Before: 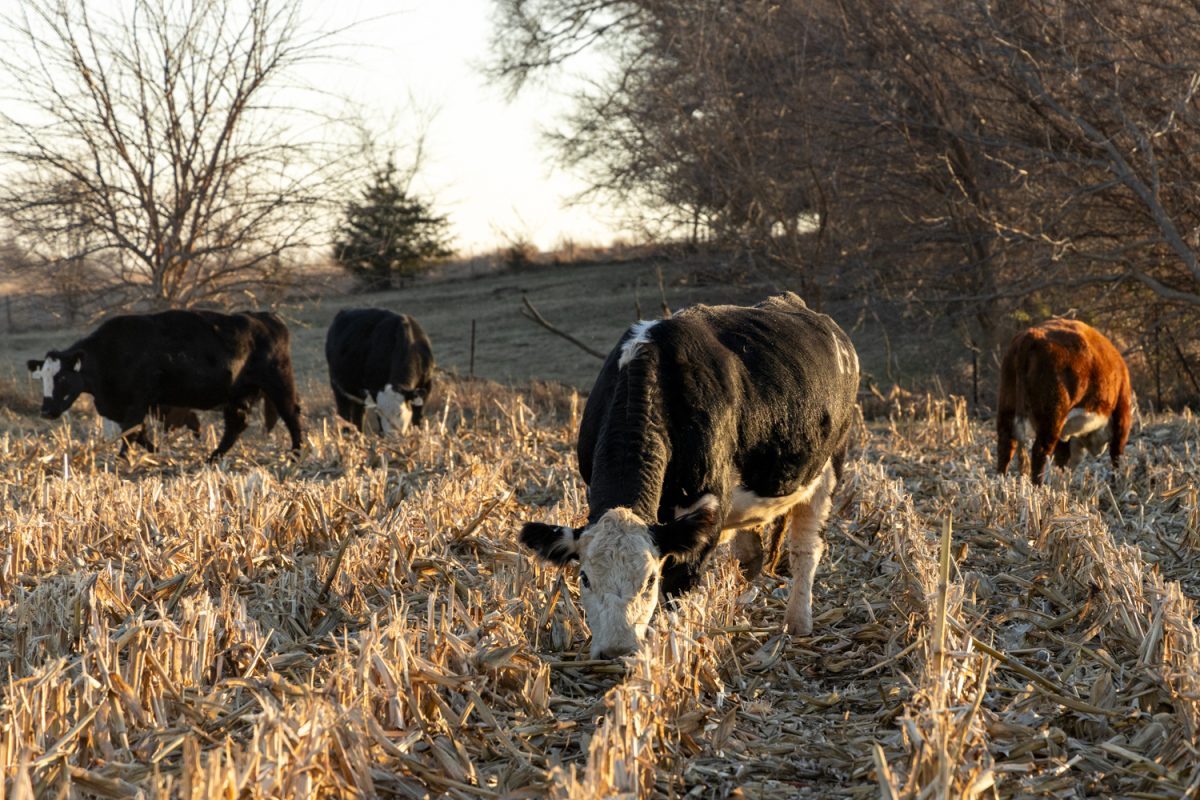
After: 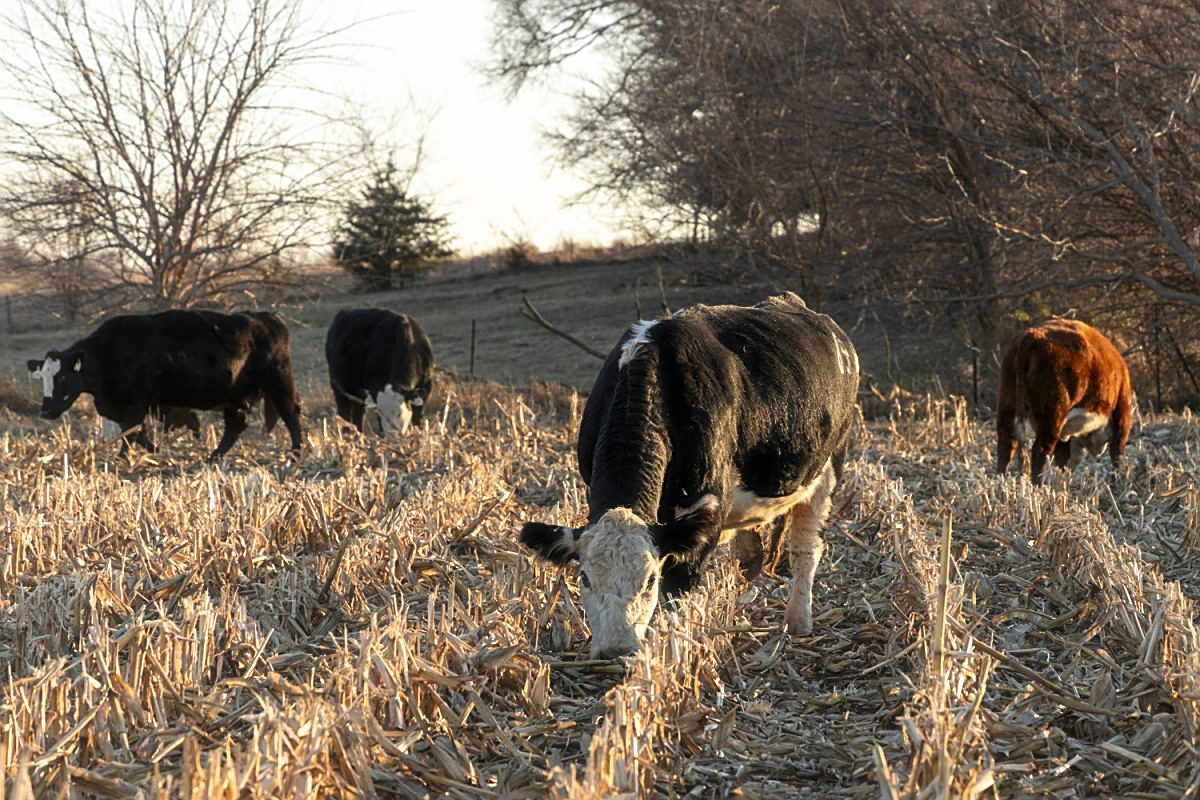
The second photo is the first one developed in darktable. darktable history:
haze removal: strength -0.1, adaptive false
sharpen: on, module defaults
